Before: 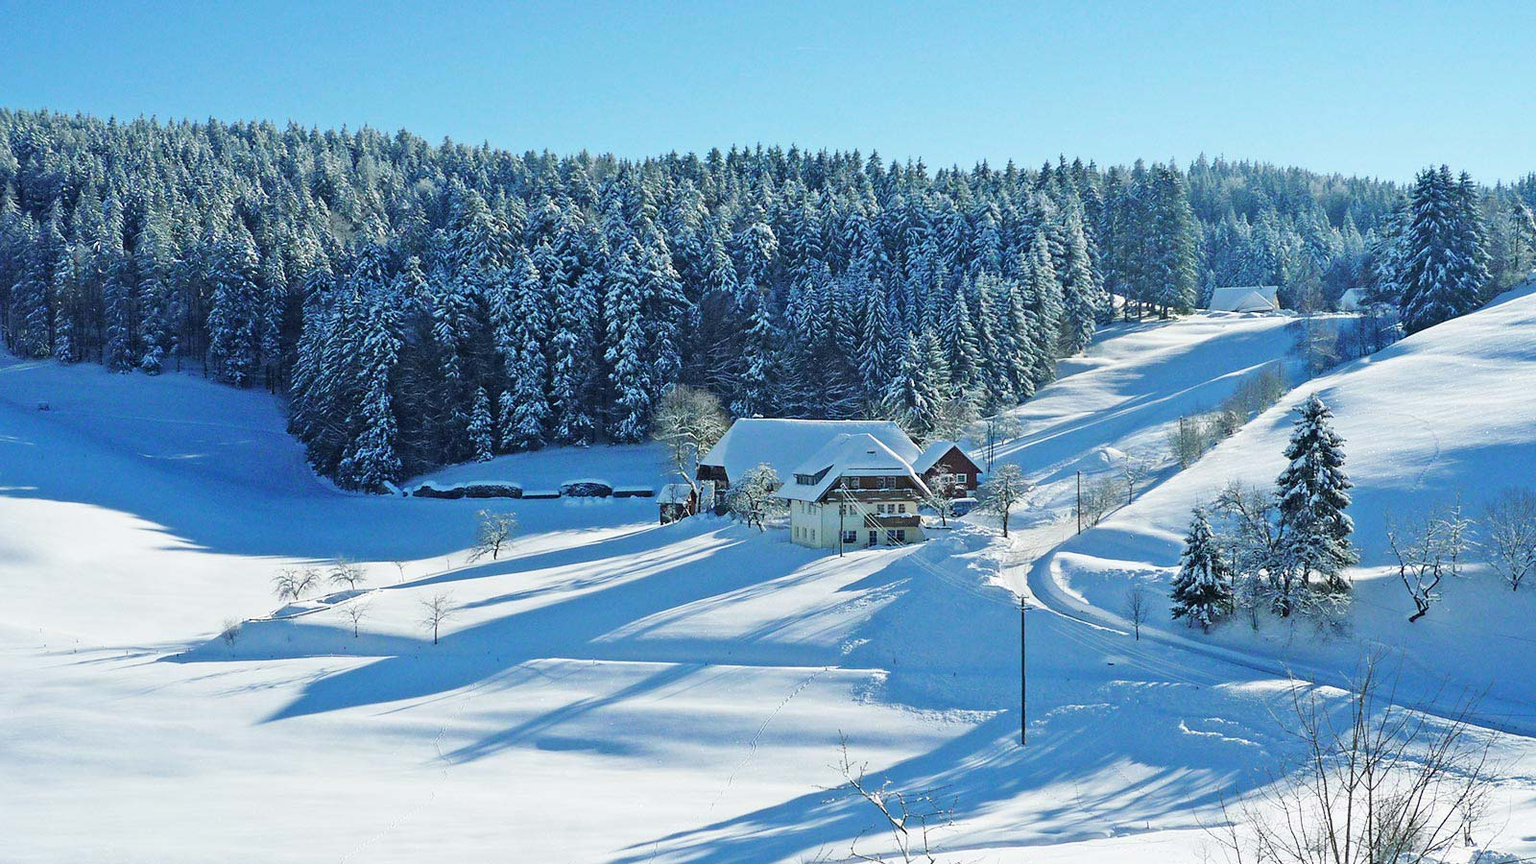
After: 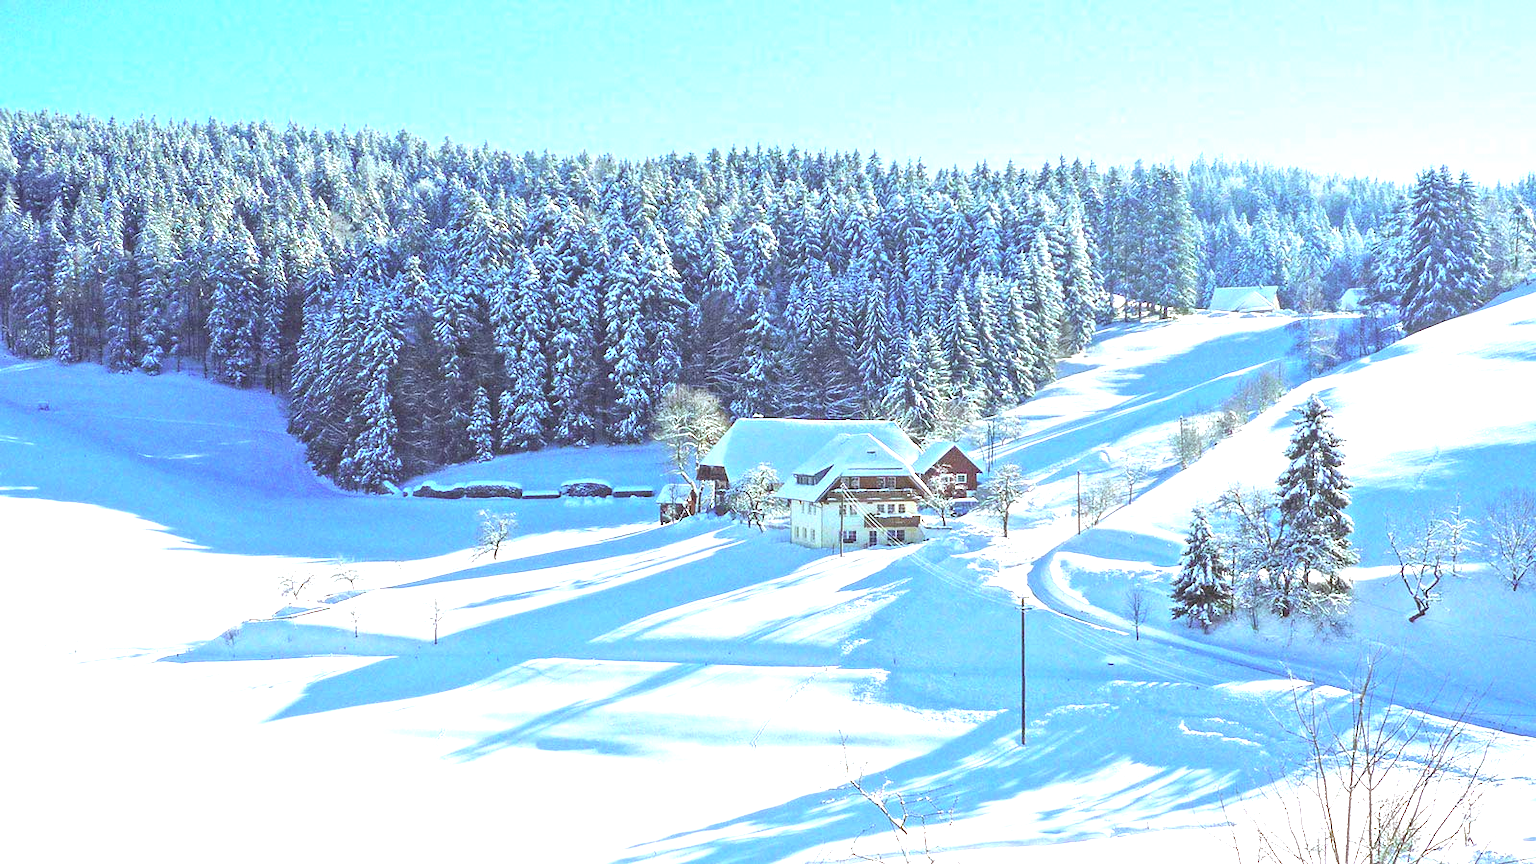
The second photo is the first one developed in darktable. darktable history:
local contrast: highlights 48%, shadows 0%, detail 100%
exposure: black level correction 0, exposure 1.3 EV, compensate exposure bias true, compensate highlight preservation false
rgb levels: mode RGB, independent channels, levels [[0, 0.5, 1], [0, 0.521, 1], [0, 0.536, 1]]
